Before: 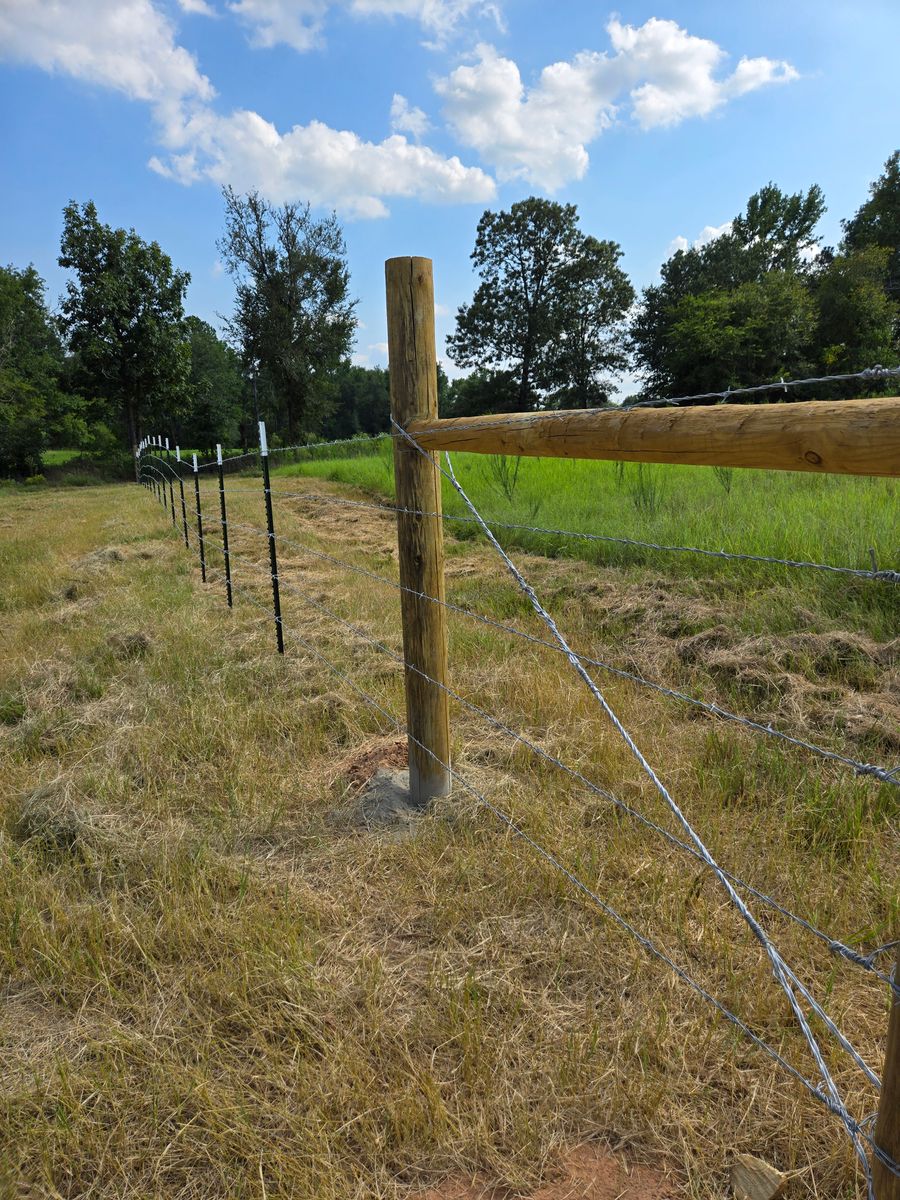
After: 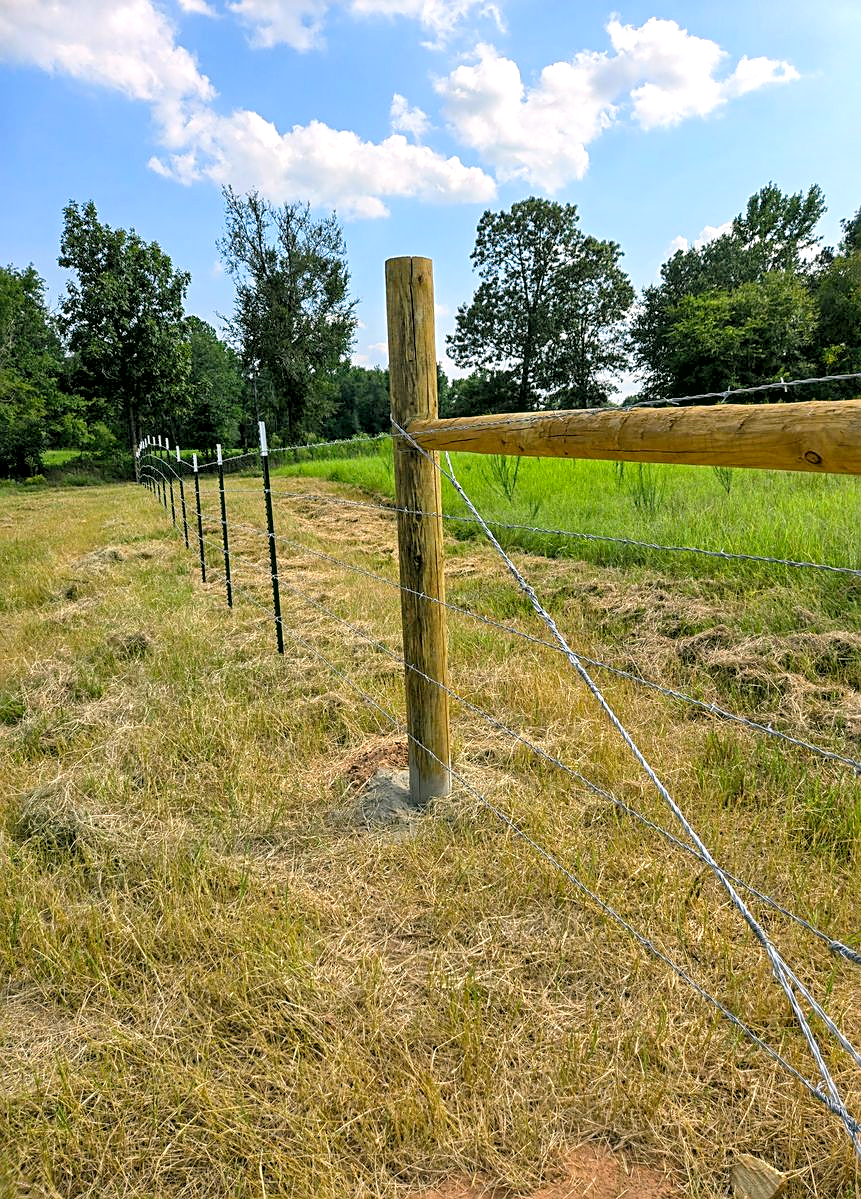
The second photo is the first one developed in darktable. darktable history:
sharpen: on, module defaults
crop: right 4.3%, bottom 0.029%
contrast brightness saturation: contrast 0.046
local contrast: on, module defaults
color correction: highlights a* 3.99, highlights b* 4.95, shadows a* -6.96, shadows b* 5.05
levels: black 0.061%, levels [0.044, 0.416, 0.908]
